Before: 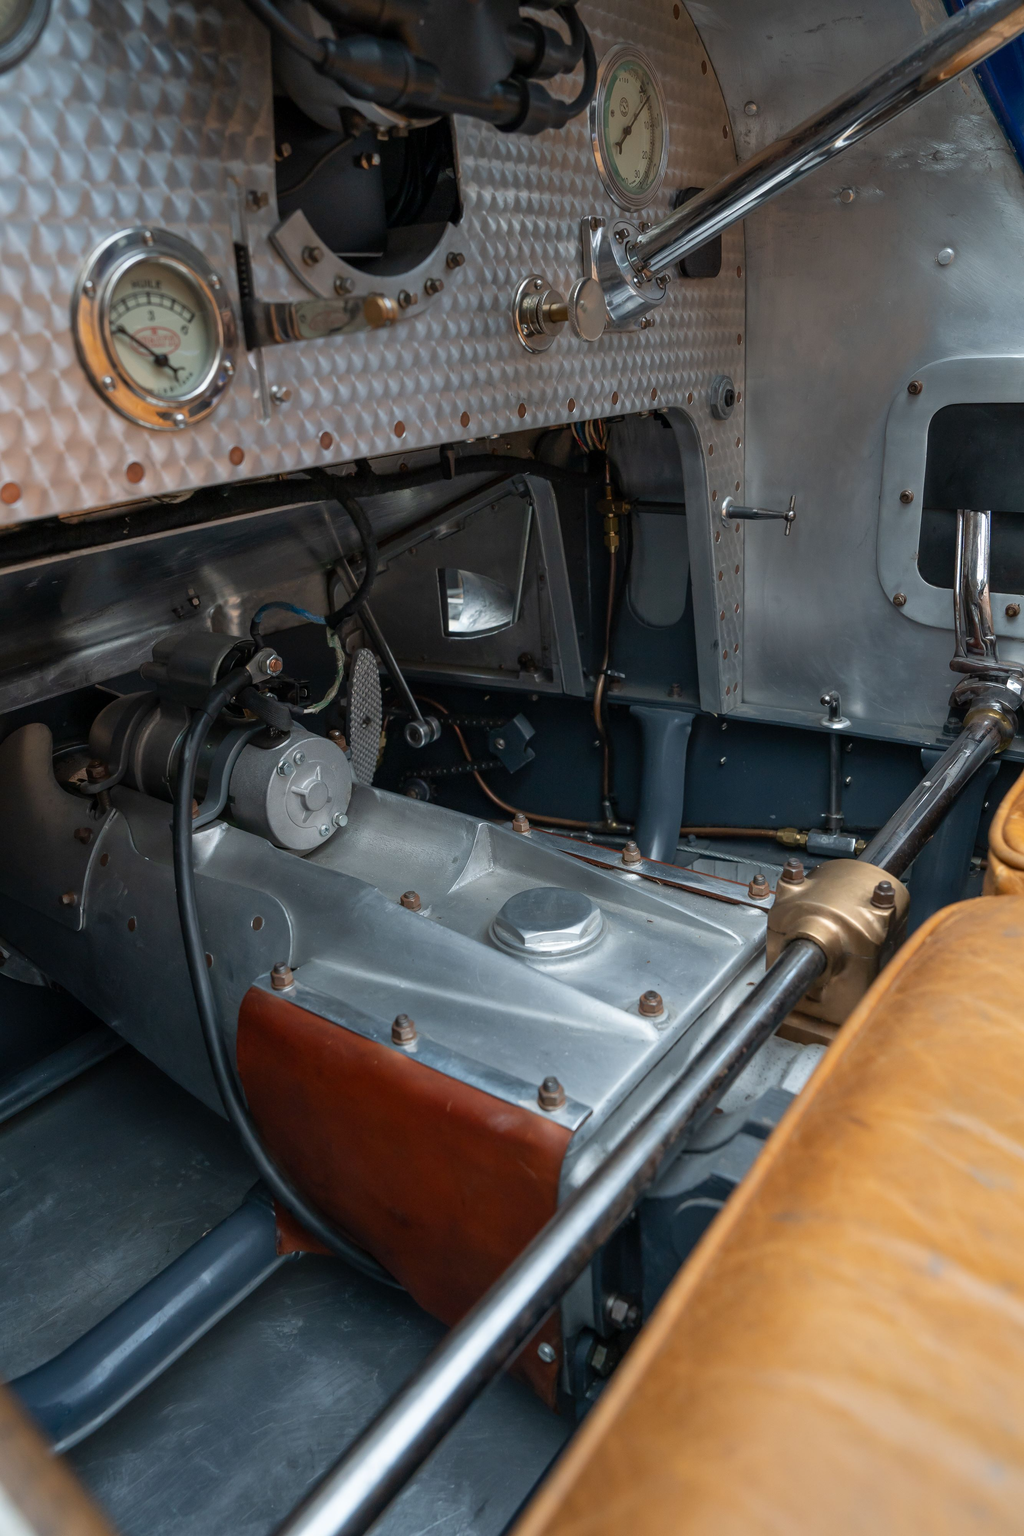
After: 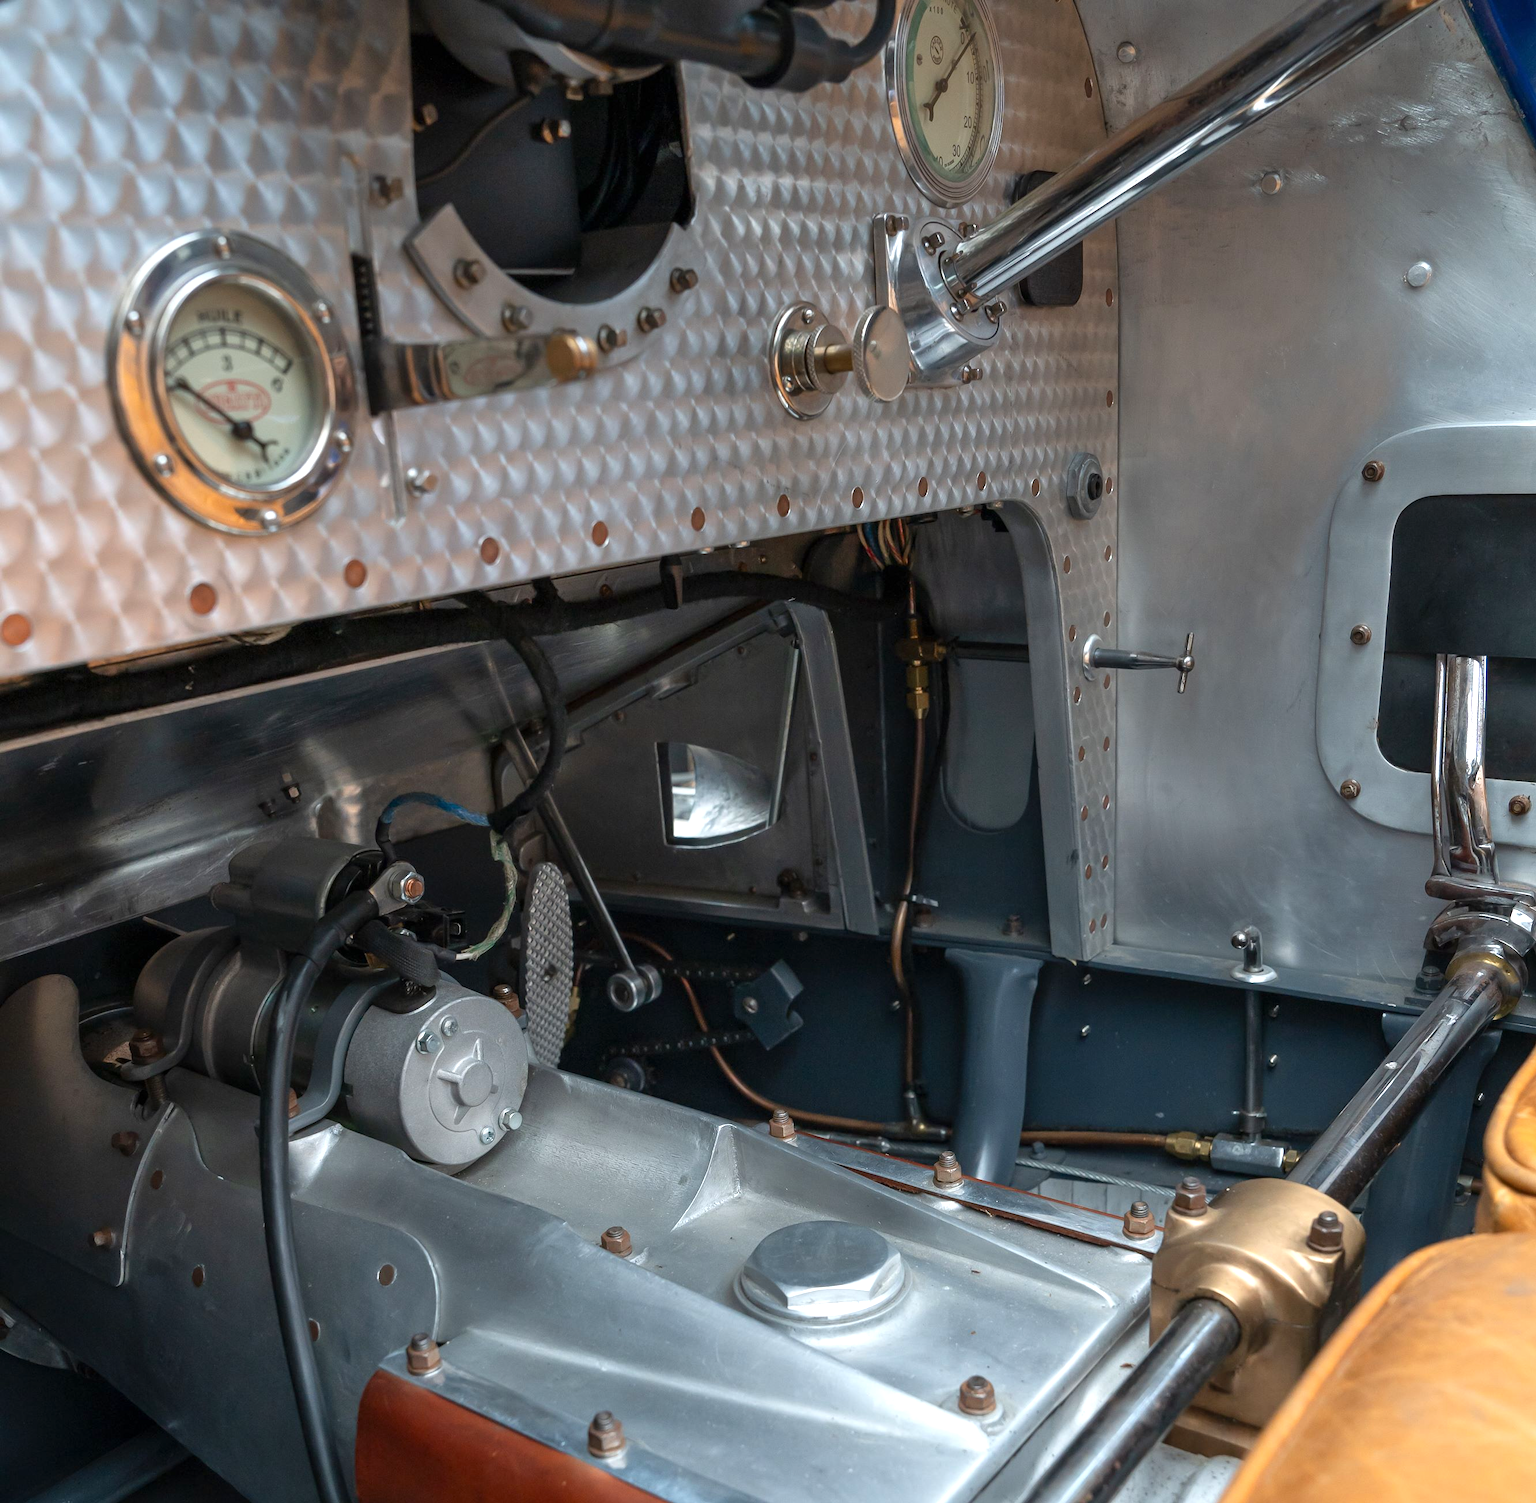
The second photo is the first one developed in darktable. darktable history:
exposure: exposure 0.605 EV, compensate exposure bias true, compensate highlight preservation false
crop and rotate: top 4.822%, bottom 29.91%
